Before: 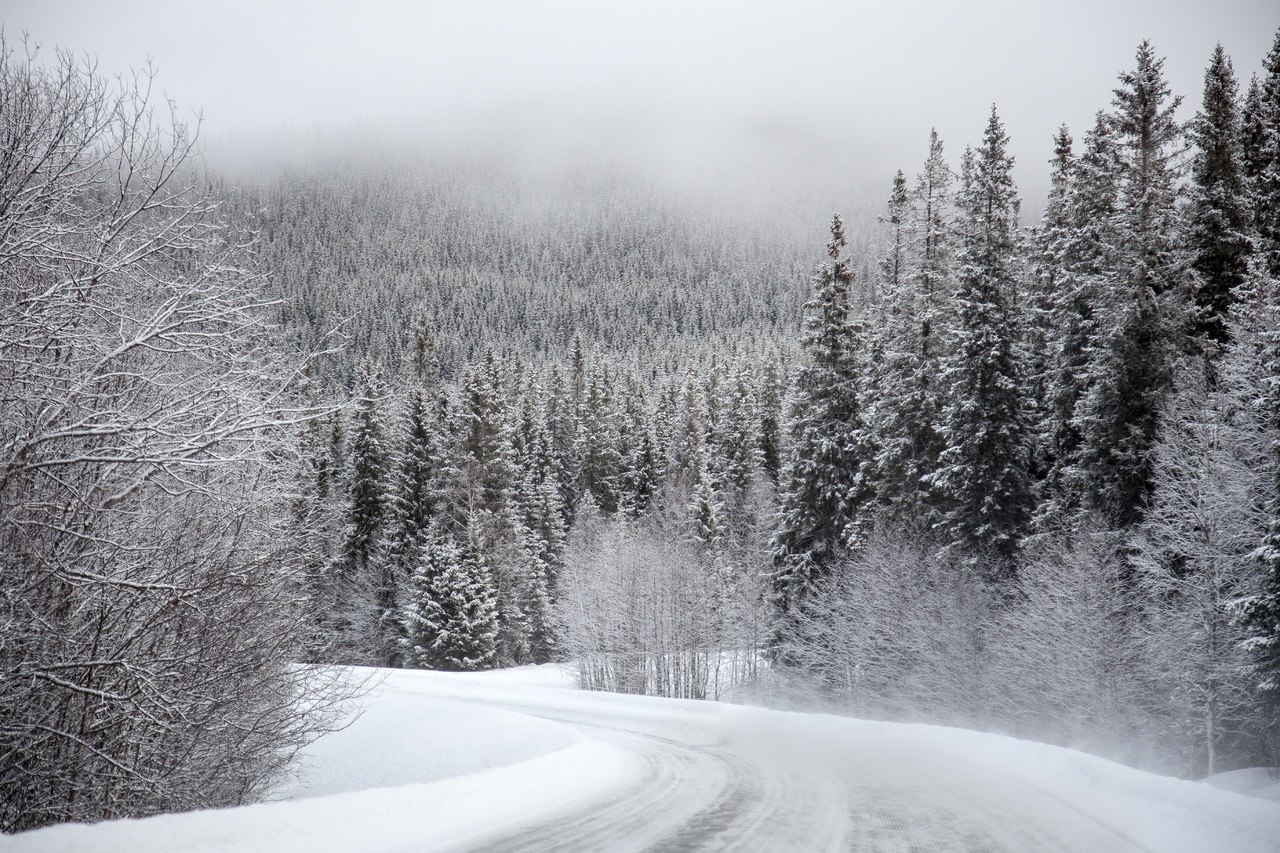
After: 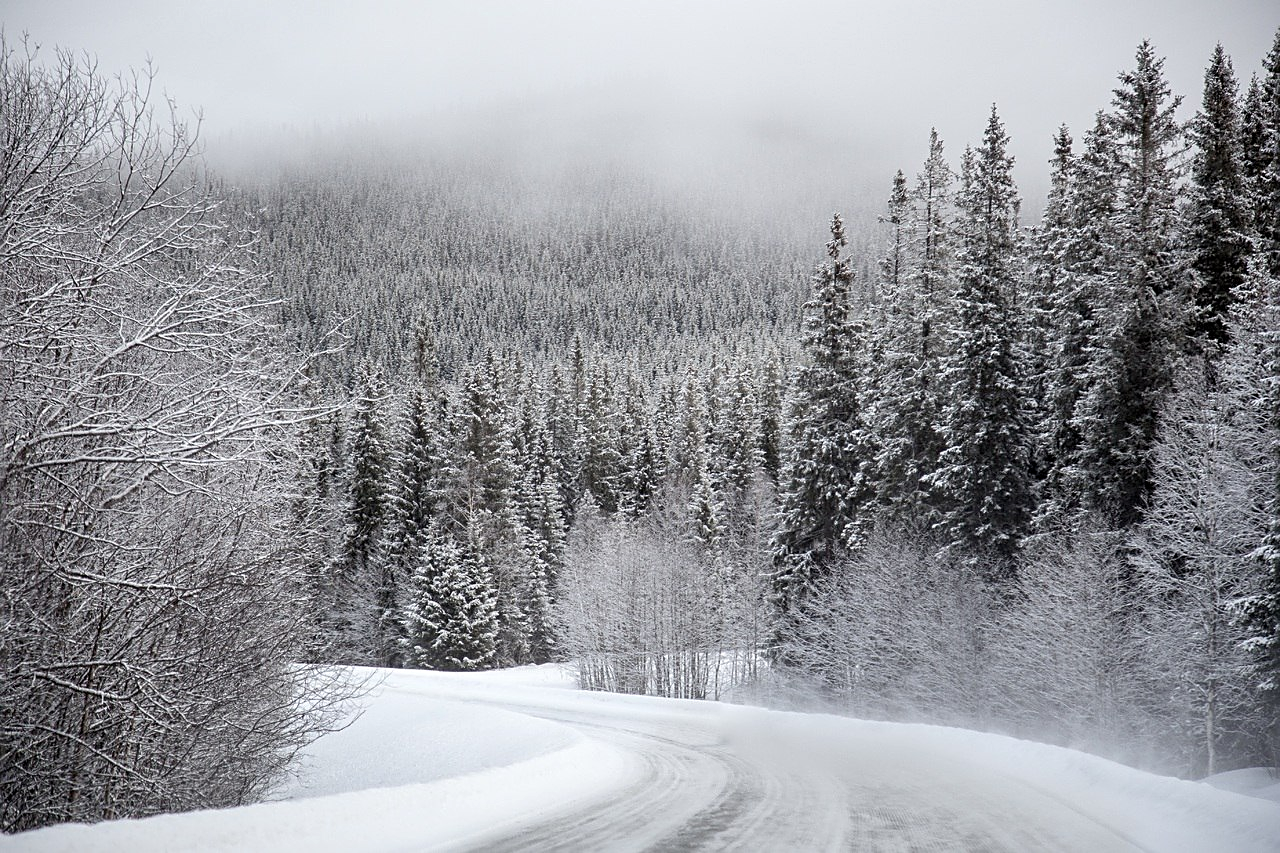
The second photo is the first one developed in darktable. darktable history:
sharpen: amount 0.496
shadows and highlights: radius 124.9, shadows 30.39, highlights -30.65, low approximation 0.01, soften with gaussian
